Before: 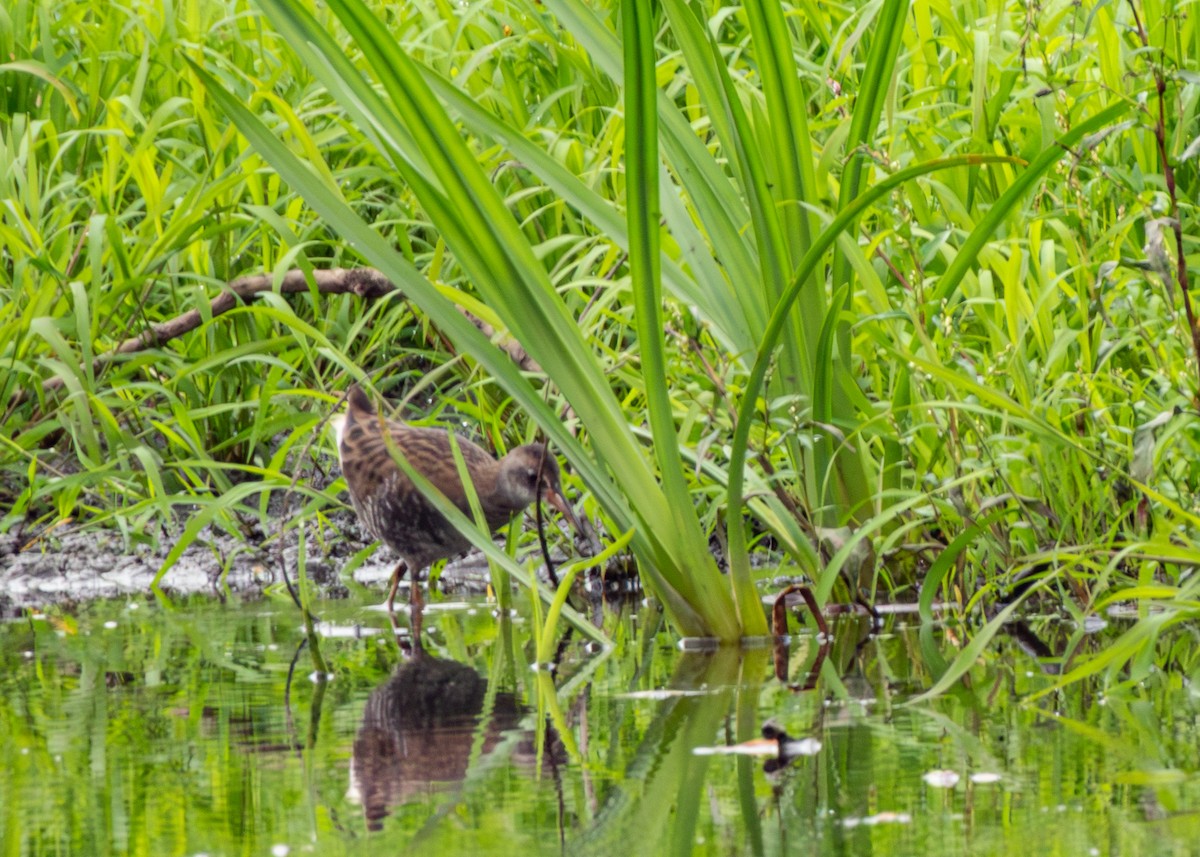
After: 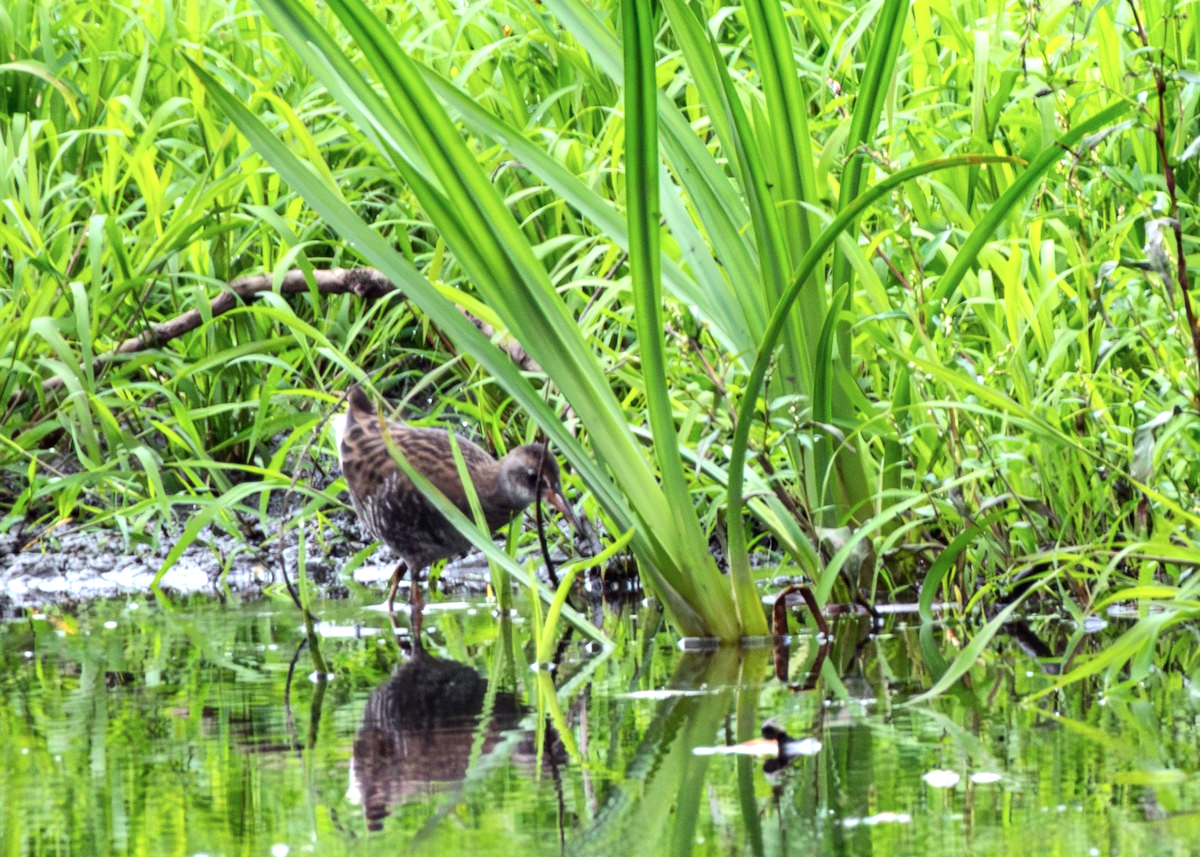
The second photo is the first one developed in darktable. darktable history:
tone equalizer: -8 EV -0.786 EV, -7 EV -0.692 EV, -6 EV -0.62 EV, -5 EV -0.399 EV, -3 EV 0.38 EV, -2 EV 0.6 EV, -1 EV 0.691 EV, +0 EV 0.779 EV, edges refinement/feathering 500, mask exposure compensation -1.57 EV, preserve details no
color calibration: x 0.37, y 0.382, temperature 4318.88 K
